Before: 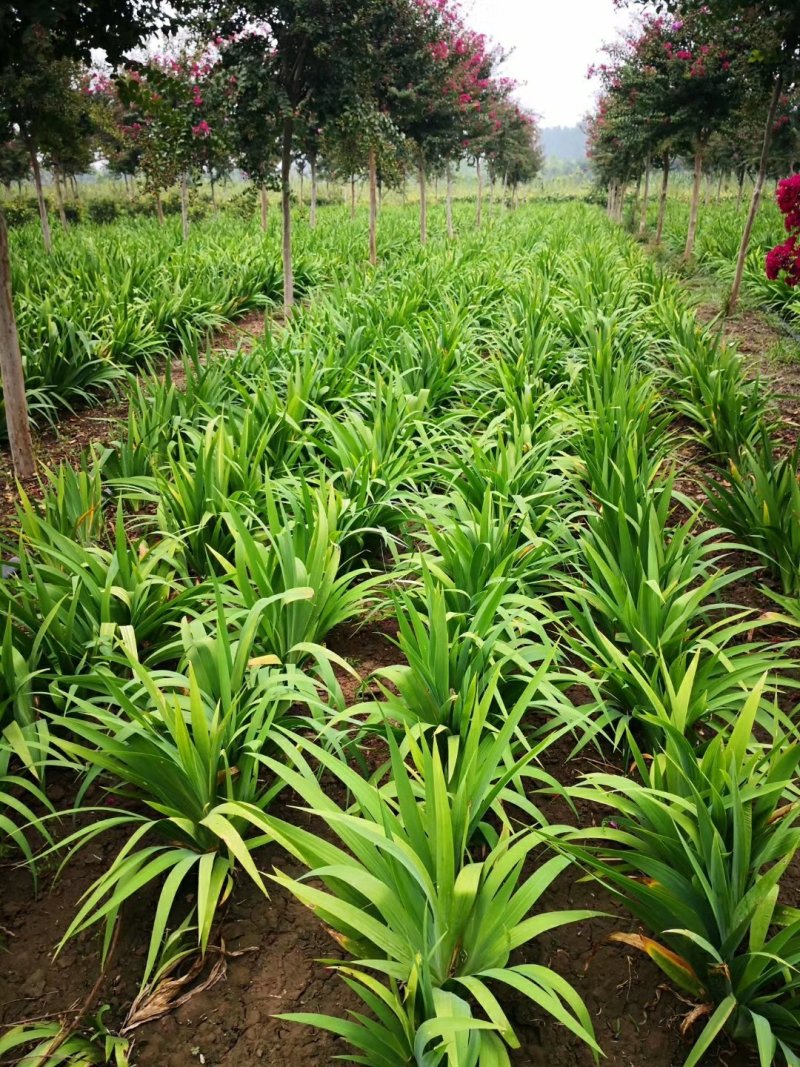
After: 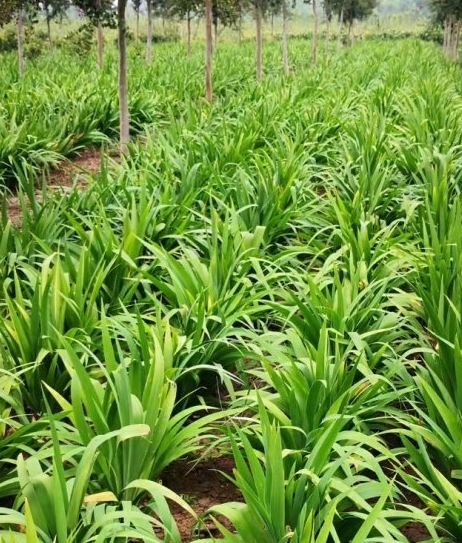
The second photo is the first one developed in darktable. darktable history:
crop: left 20.598%, top 15.347%, right 21.551%, bottom 33.745%
